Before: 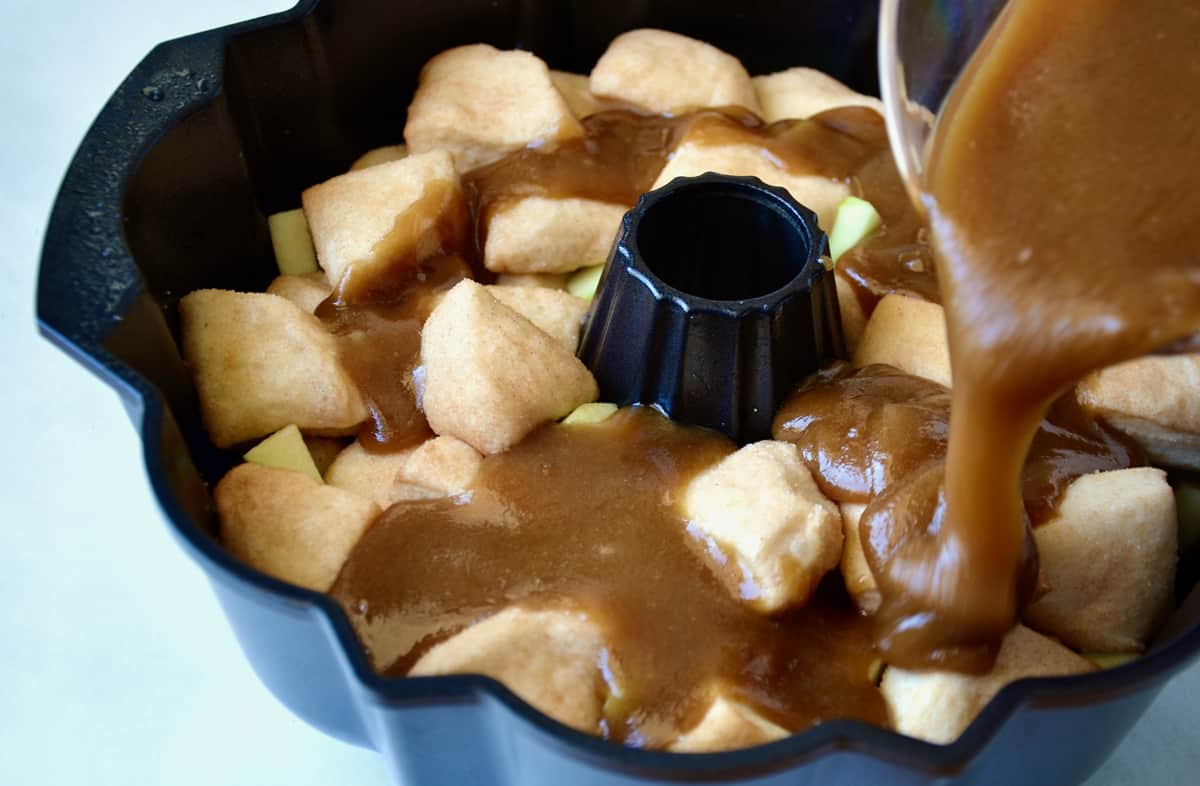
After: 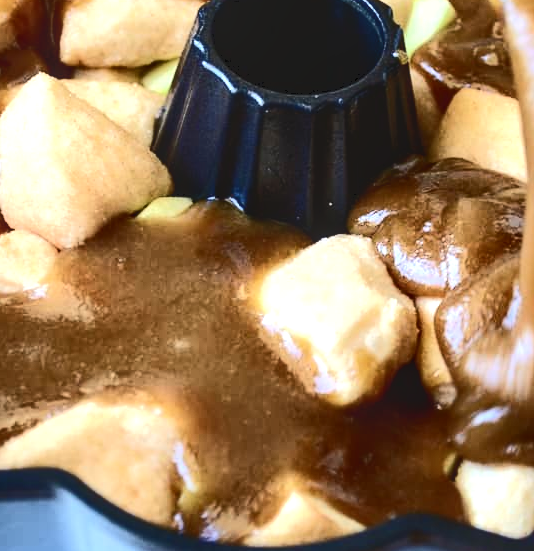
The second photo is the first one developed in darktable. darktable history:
crop: left 35.432%, top 26.333%, right 20.041%, bottom 3.455%
tone curve: curves: ch0 [(0, 0) (0.003, 0.061) (0.011, 0.065) (0.025, 0.066) (0.044, 0.077) (0.069, 0.092) (0.1, 0.106) (0.136, 0.125) (0.177, 0.16) (0.224, 0.206) (0.277, 0.272) (0.335, 0.356) (0.399, 0.472) (0.468, 0.59) (0.543, 0.686) (0.623, 0.766) (0.709, 0.832) (0.801, 0.886) (0.898, 0.929) (1, 1)], color space Lab, independent channels, preserve colors none
tone equalizer: -8 EV 0 EV, -7 EV -0.002 EV, -6 EV 0.005 EV, -5 EV -0.028 EV, -4 EV -0.129 EV, -3 EV -0.16 EV, -2 EV 0.246 EV, -1 EV 0.715 EV, +0 EV 0.495 EV, mask exposure compensation -0.502 EV
local contrast: on, module defaults
